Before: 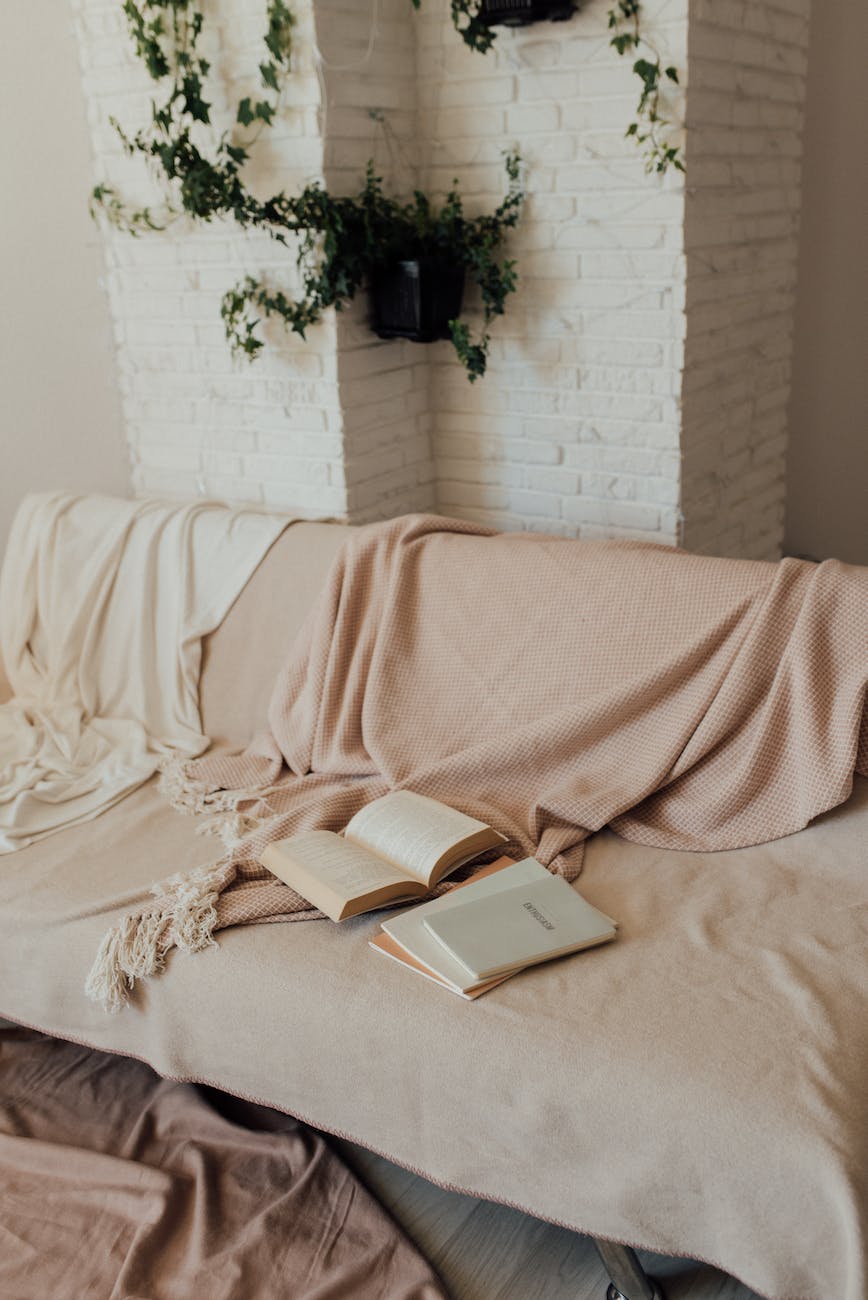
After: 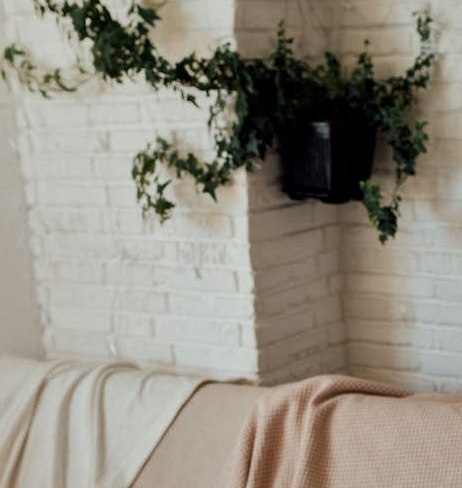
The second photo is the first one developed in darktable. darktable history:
local contrast: mode bilateral grid, contrast 30, coarseness 26, midtone range 0.2
levels: levels [0, 0.492, 0.984]
shadows and highlights: shadows 25.62, highlights -48.16, soften with gaussian
crop: left 10.3%, top 10.697%, right 36.387%, bottom 51.757%
